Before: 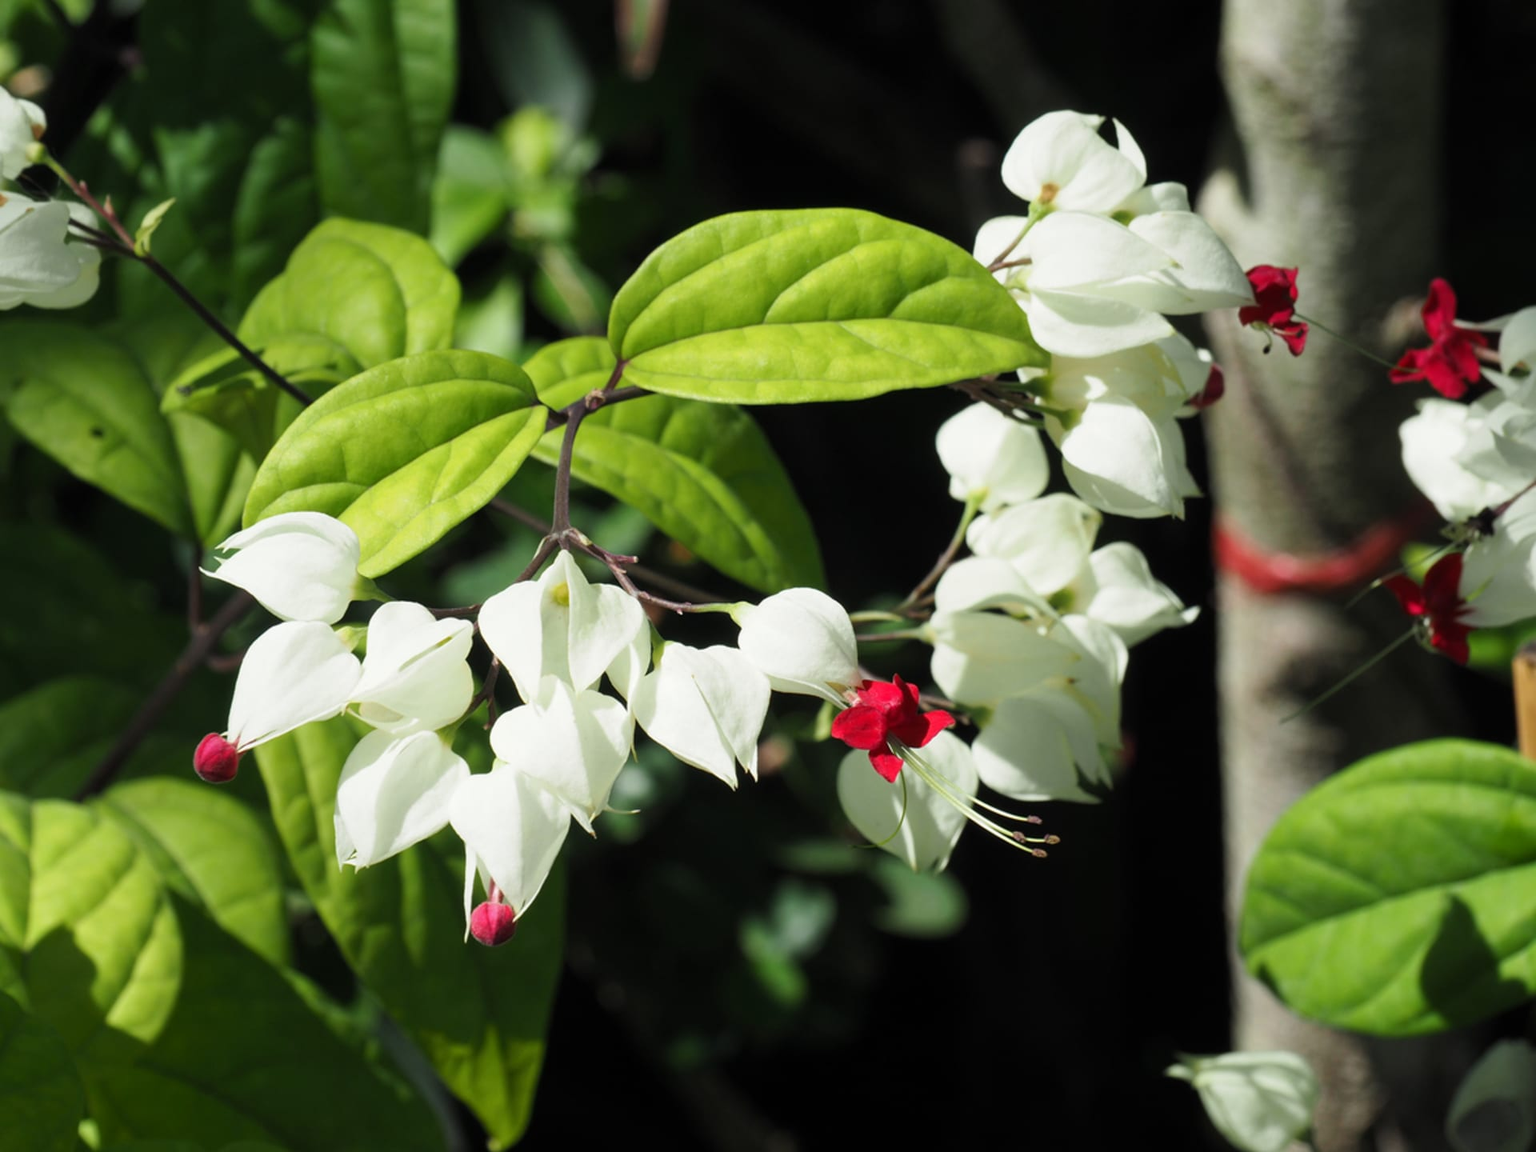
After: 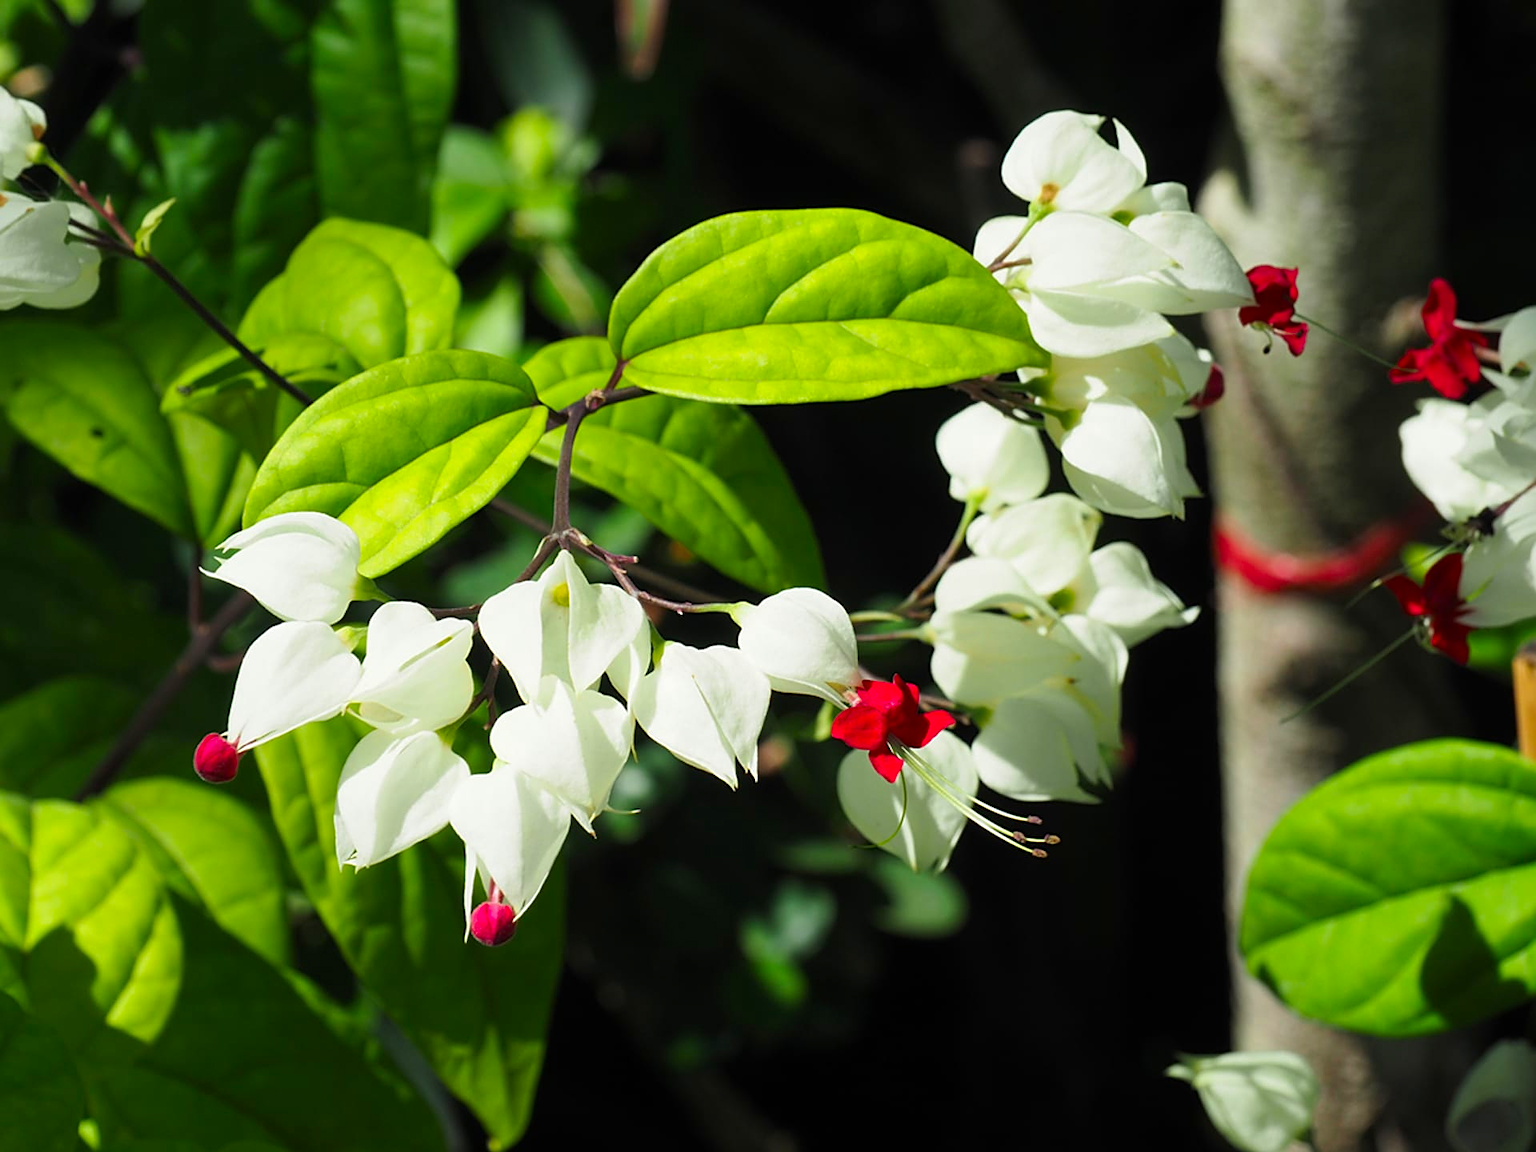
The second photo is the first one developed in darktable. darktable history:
color zones: curves: ch0 [(0, 0.613) (0.01, 0.613) (0.245, 0.448) (0.498, 0.529) (0.642, 0.665) (0.879, 0.777) (0.99, 0.613)]; ch1 [(0, 0) (0.143, 0) (0.286, 0) (0.429, 0) (0.571, 0) (0.714, 0) (0.857, 0)], mix -138.01%
sharpen: on, module defaults
